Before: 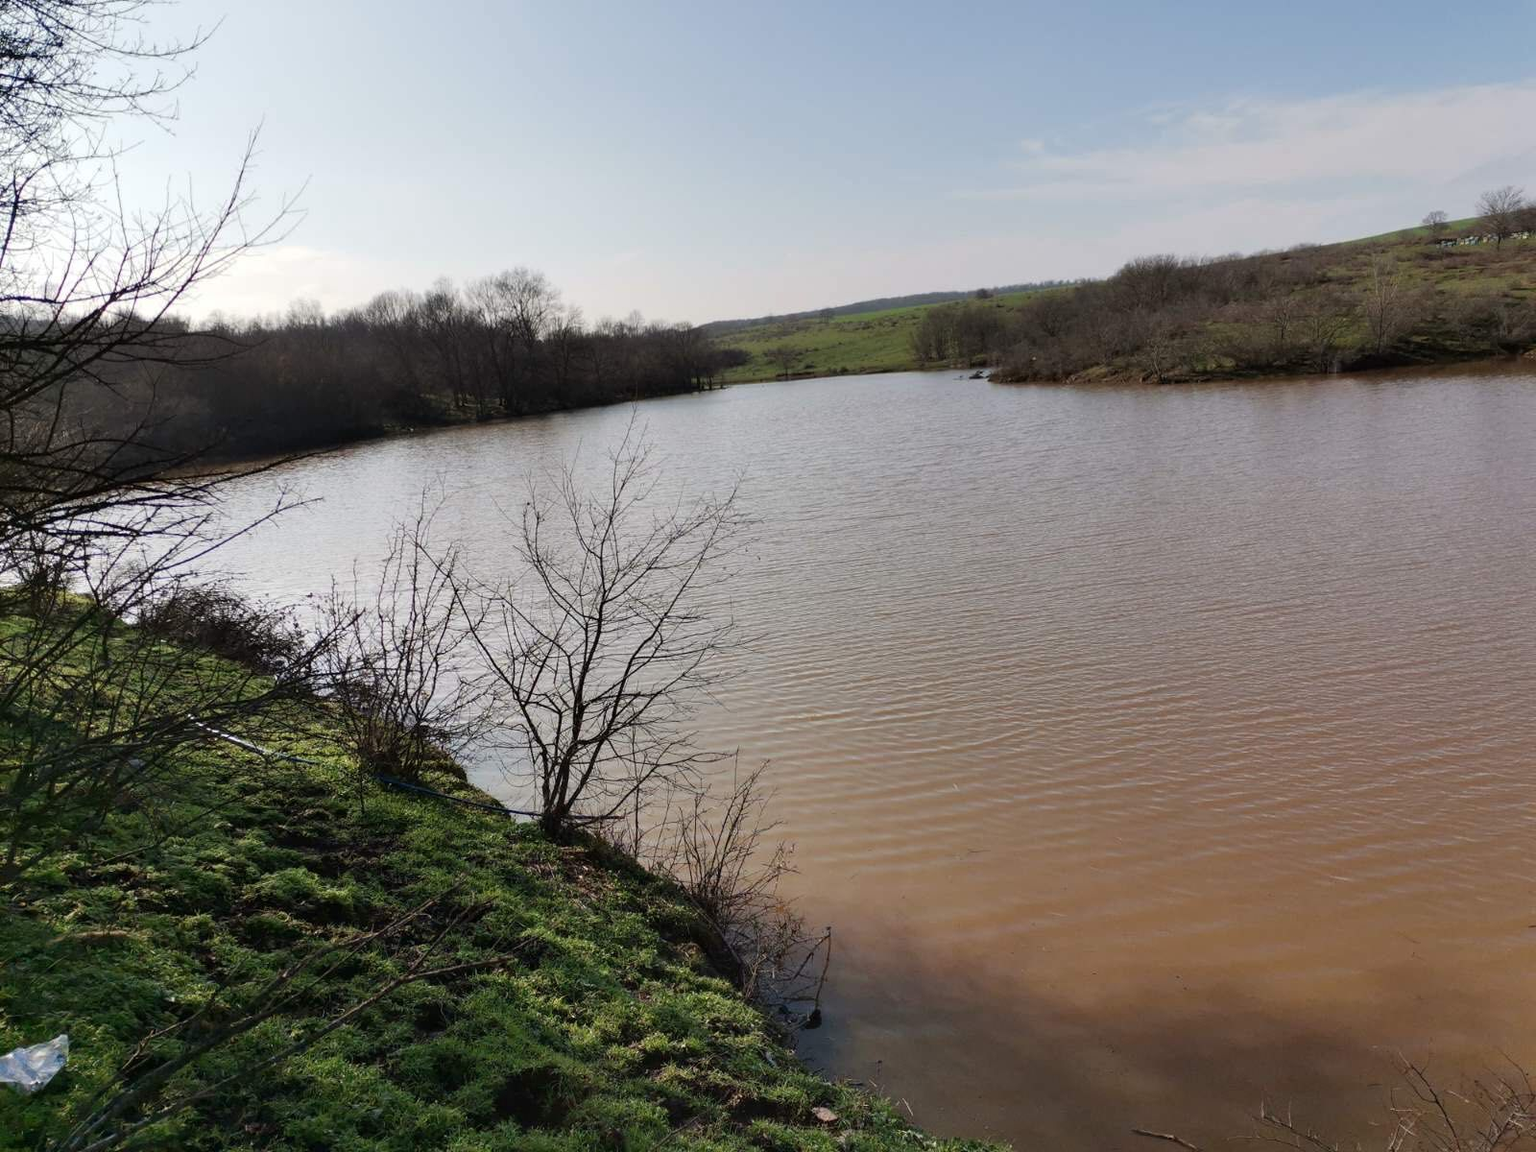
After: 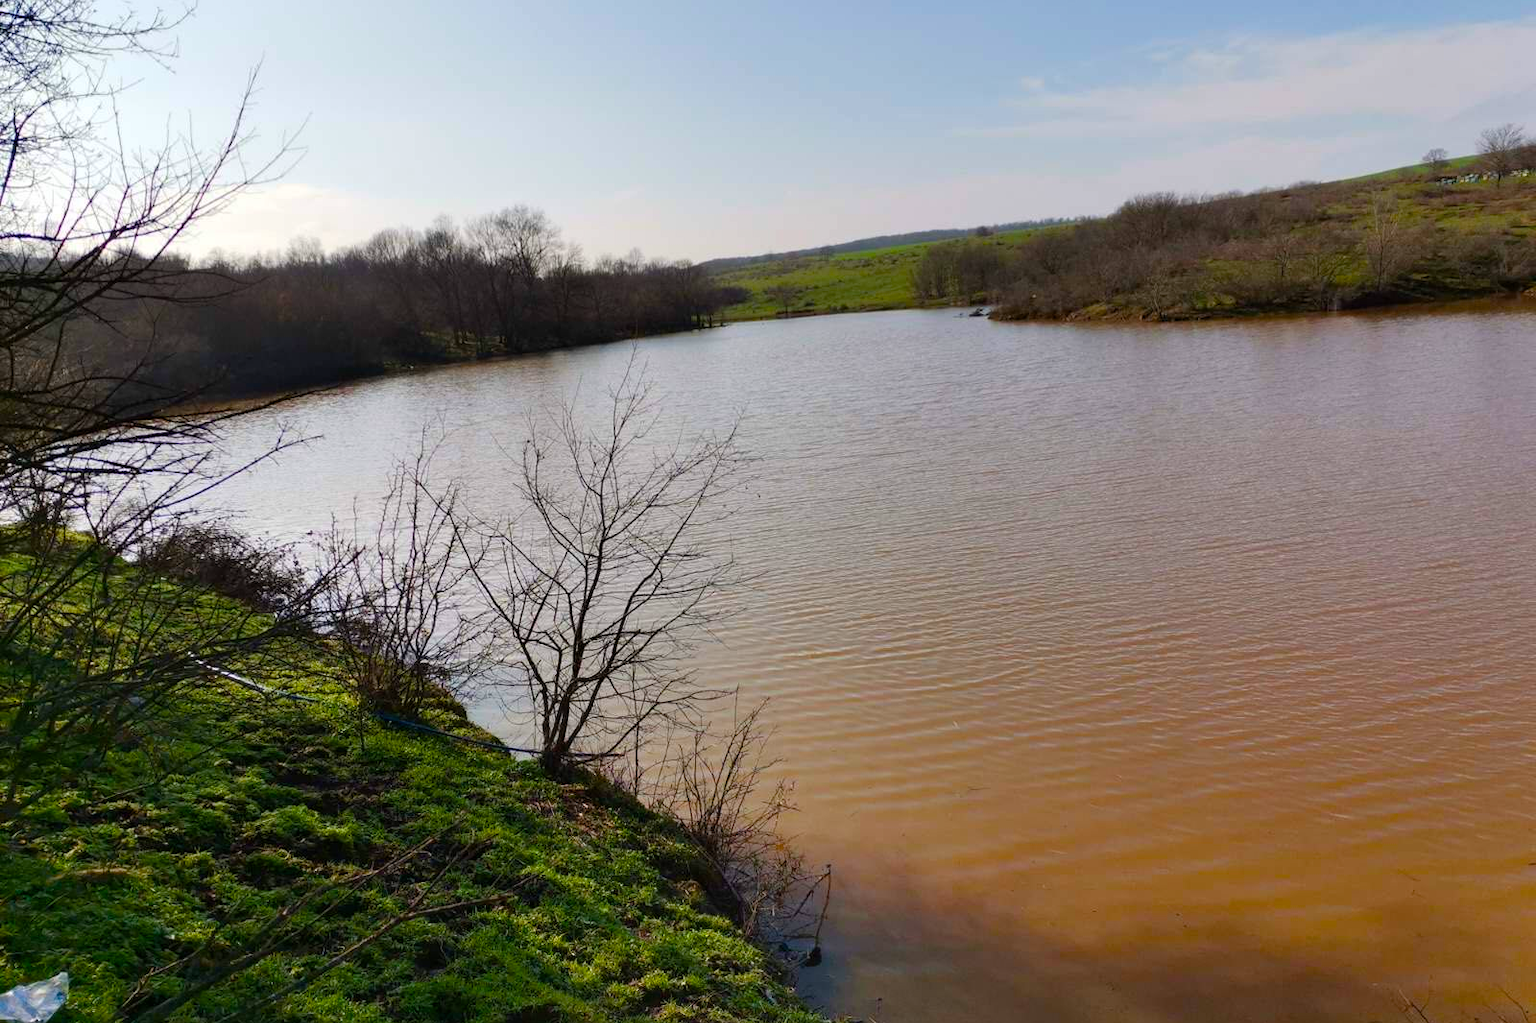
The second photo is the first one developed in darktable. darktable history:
color balance rgb: shadows lift › hue 85.62°, perceptual saturation grading › global saturation 36.622%, perceptual saturation grading › shadows 35.27%, global vibrance 20%
crop and rotate: top 5.433%, bottom 5.729%
